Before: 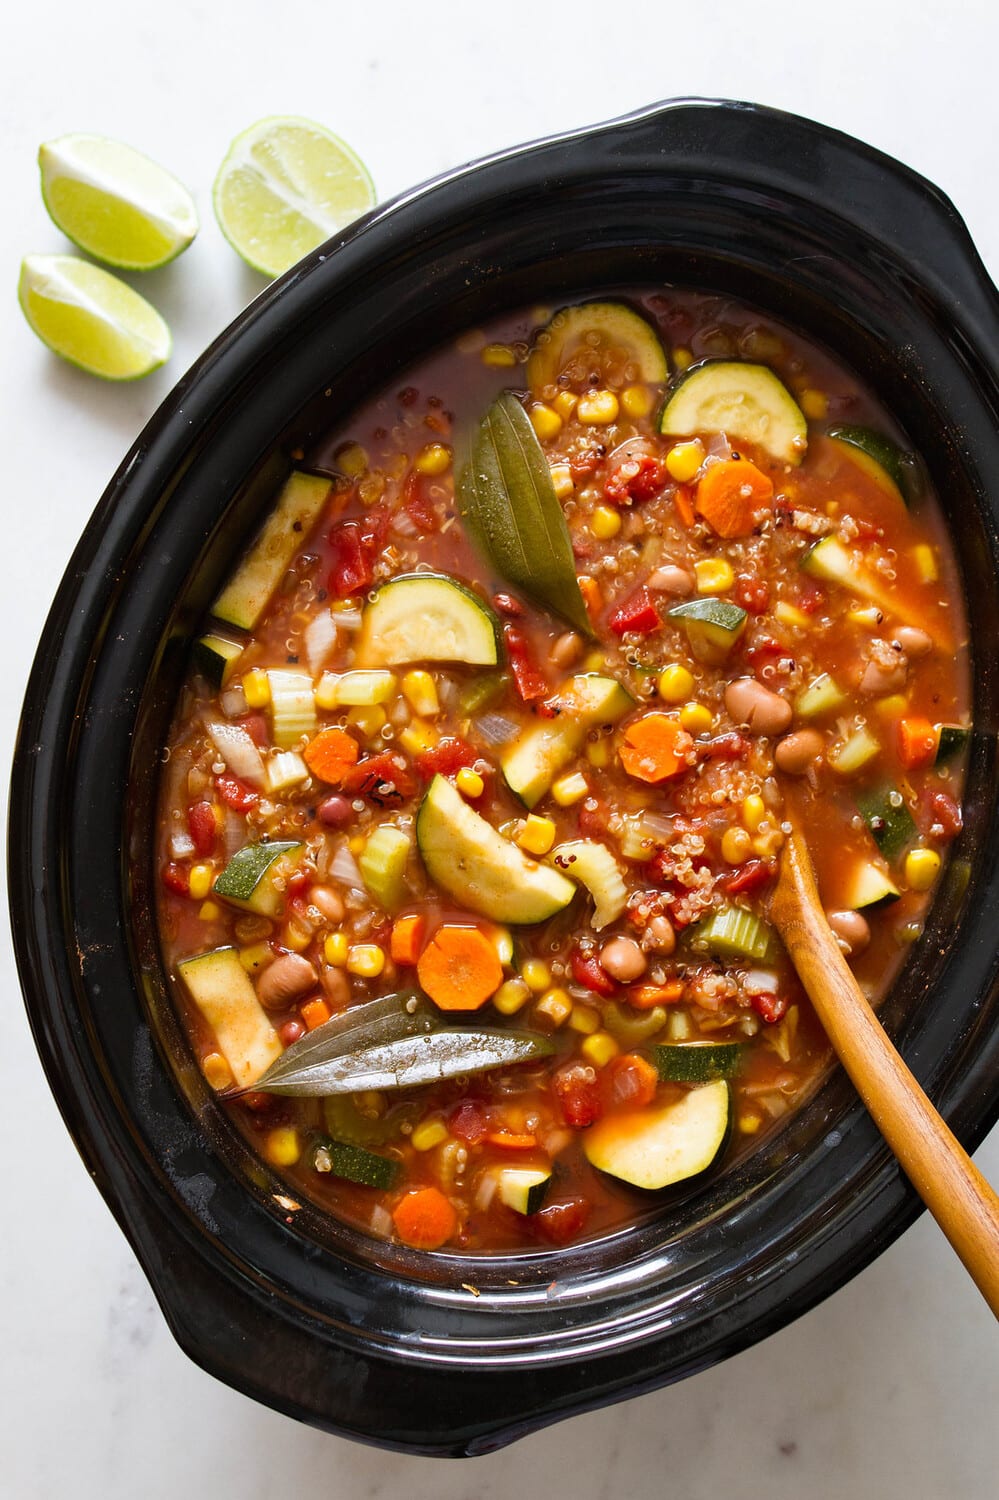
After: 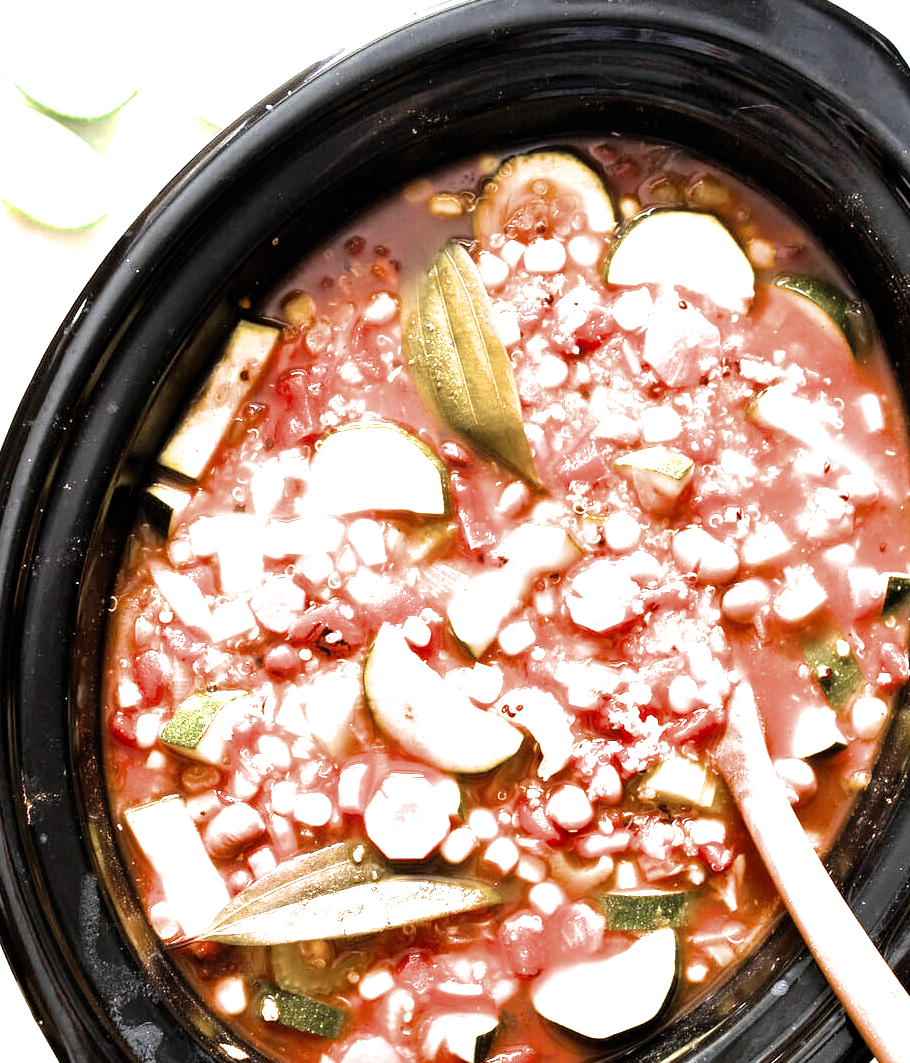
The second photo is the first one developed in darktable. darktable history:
exposure: exposure 1.999 EV, compensate highlight preservation false
levels: levels [0, 0.476, 0.951]
crop: left 5.375%, top 10.124%, right 3.527%, bottom 18.981%
color zones: curves: ch0 [(0, 0.5) (0.125, 0.4) (0.25, 0.5) (0.375, 0.4) (0.5, 0.4) (0.625, 0.35) (0.75, 0.35) (0.875, 0.5)]; ch1 [(0, 0.35) (0.125, 0.45) (0.25, 0.35) (0.375, 0.35) (0.5, 0.35) (0.625, 0.35) (0.75, 0.45) (0.875, 0.35)]; ch2 [(0, 0.6) (0.125, 0.5) (0.25, 0.5) (0.375, 0.6) (0.5, 0.6) (0.625, 0.5) (0.75, 0.5) (0.875, 0.5)]
filmic rgb: black relative exposure -8.69 EV, white relative exposure 2.67 EV, target black luminance 0%, target white luminance 99.942%, hardness 6.26, latitude 75.44%, contrast 1.32, highlights saturation mix -5.24%
